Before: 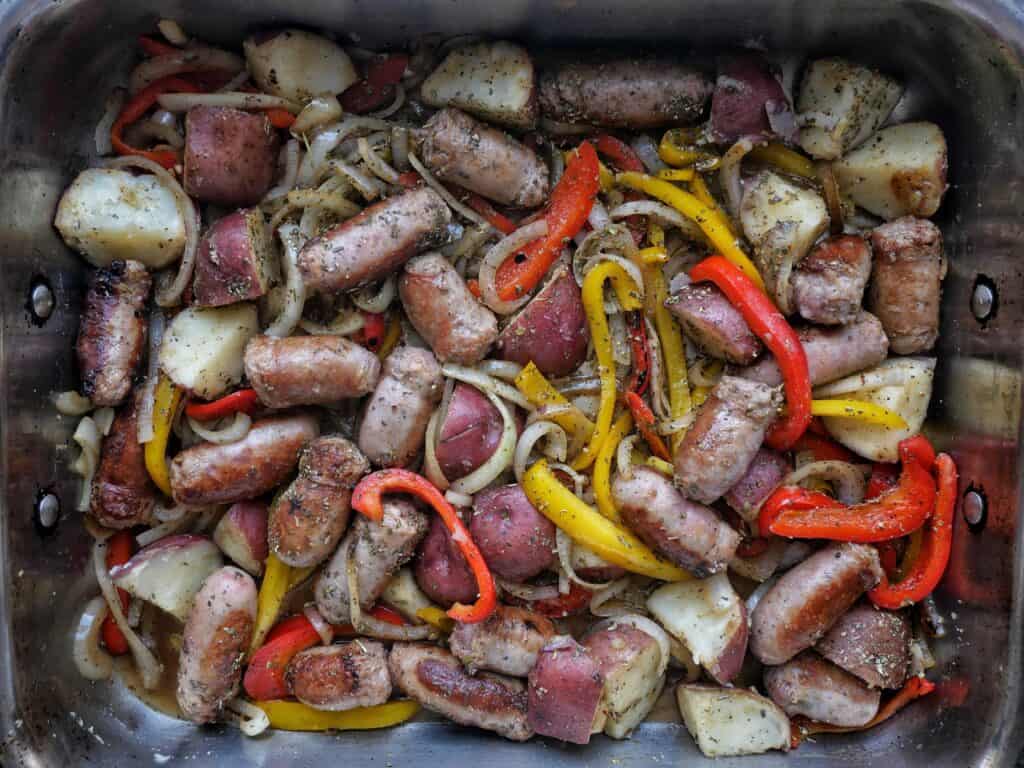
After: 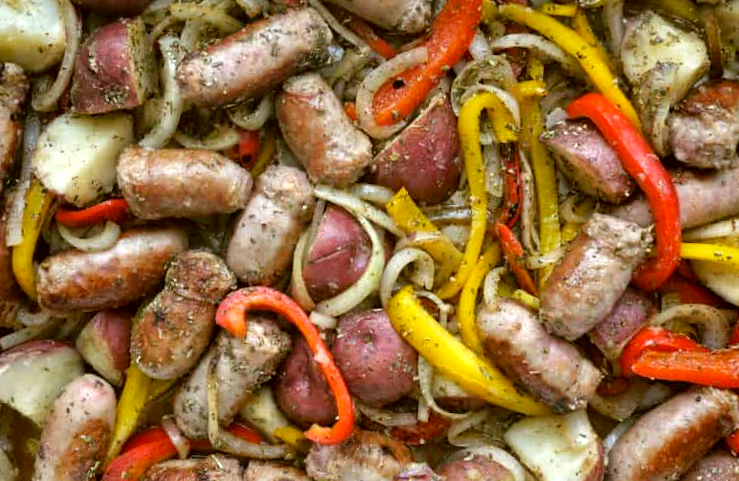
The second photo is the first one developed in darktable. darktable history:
crop and rotate: angle -3.37°, left 9.79%, top 20.73%, right 12.42%, bottom 11.82%
color correction: highlights a* -1.43, highlights b* 10.12, shadows a* 0.395, shadows b* 19.35
exposure: black level correction 0.001, exposure 0.5 EV, compensate exposure bias true, compensate highlight preservation false
